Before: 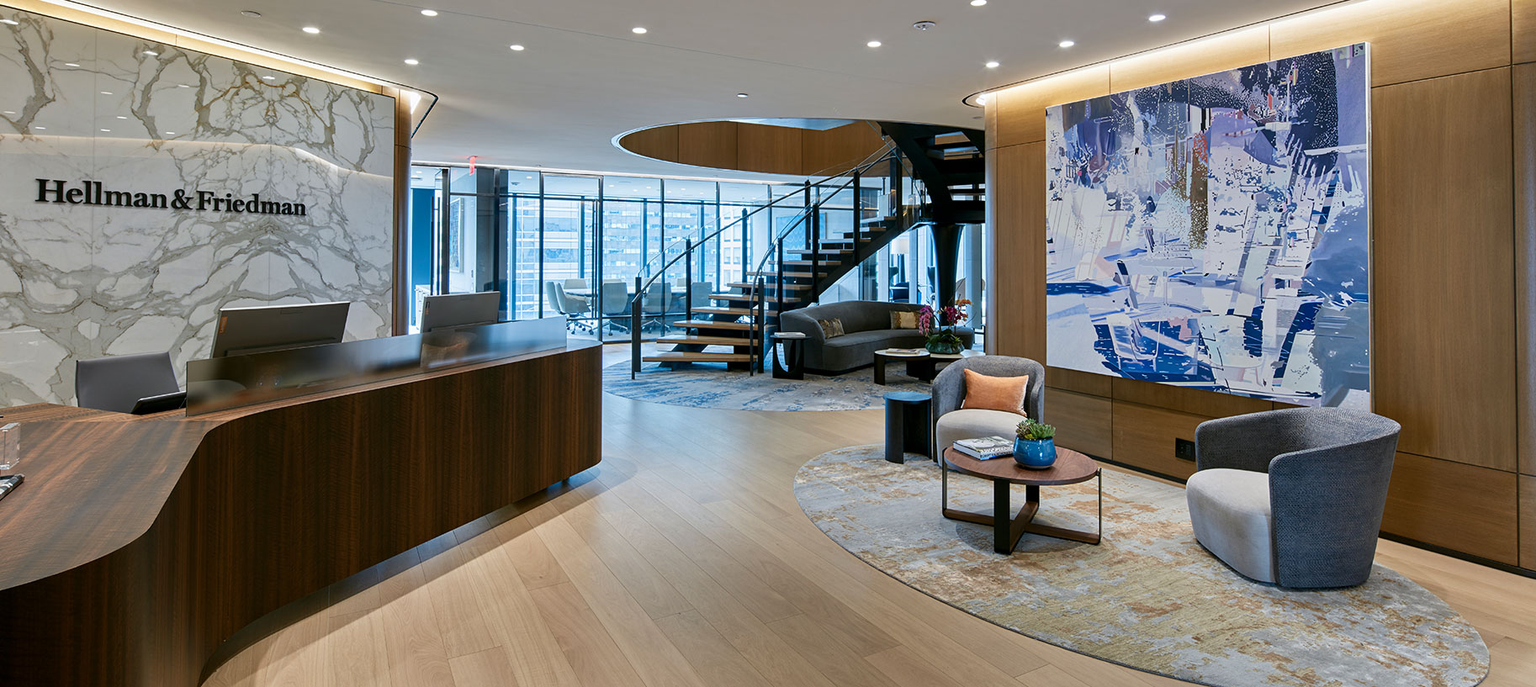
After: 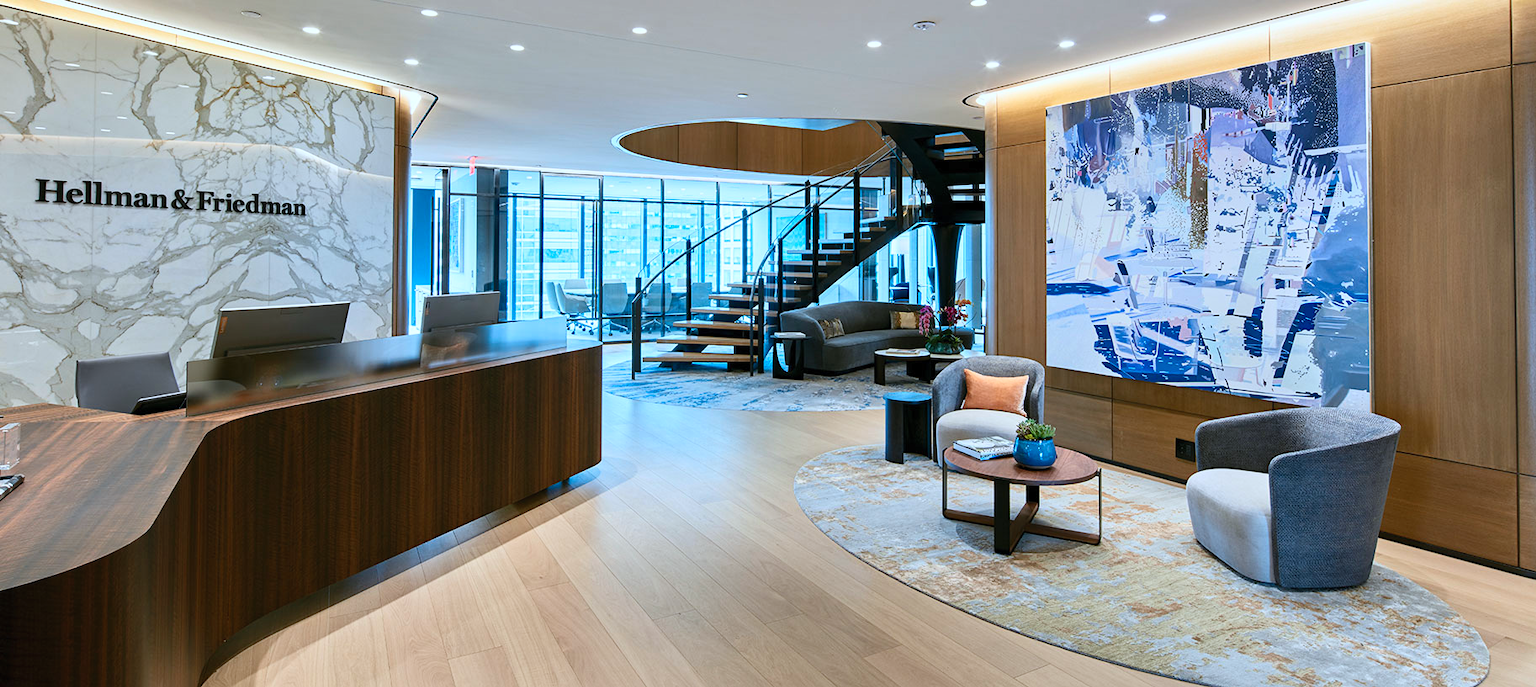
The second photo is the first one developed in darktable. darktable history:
contrast brightness saturation: contrast 0.197, brightness 0.168, saturation 0.218
color correction: highlights a* -3.89, highlights b* -11.08
